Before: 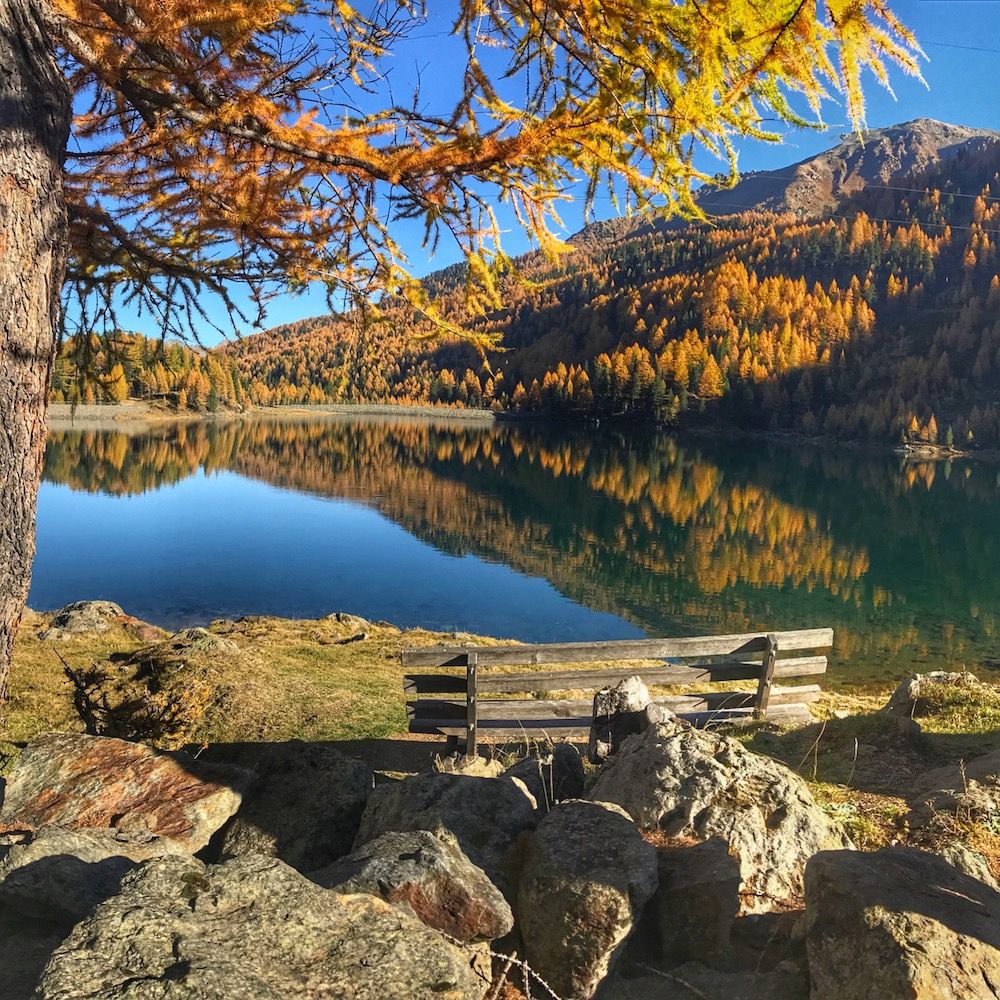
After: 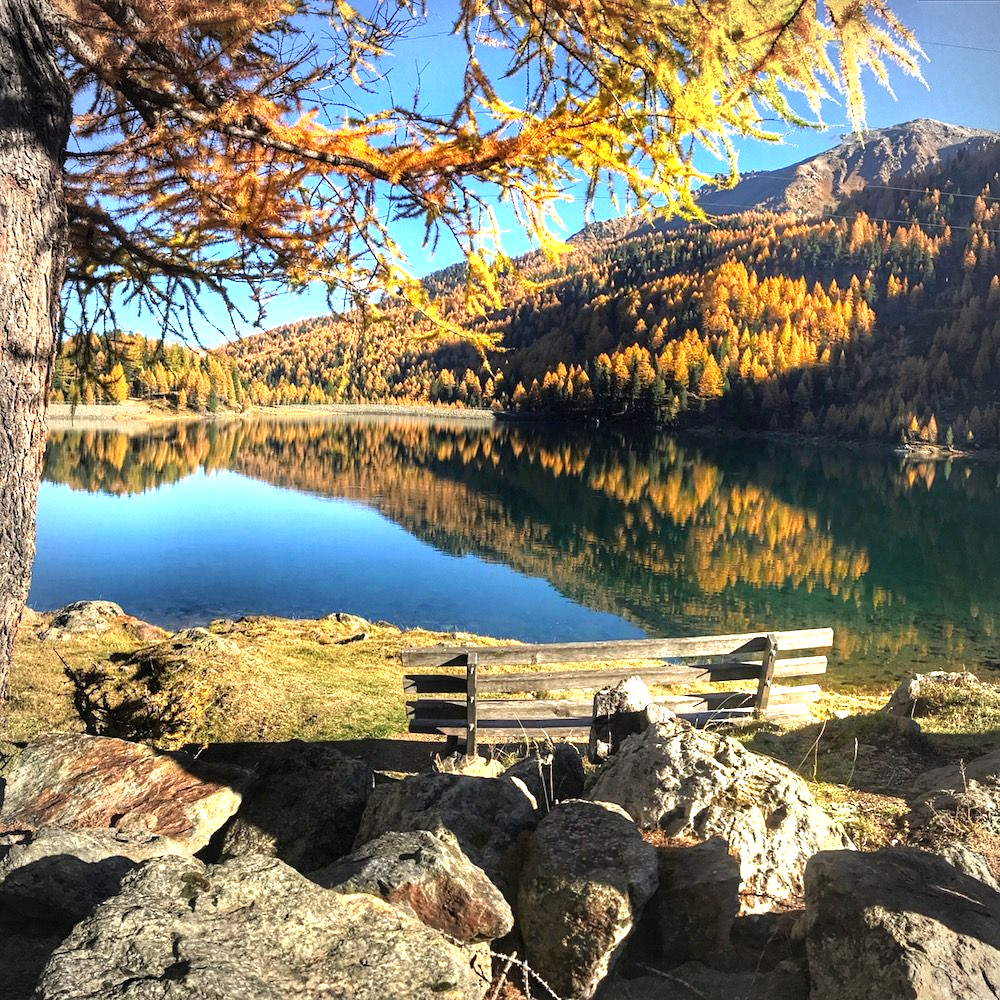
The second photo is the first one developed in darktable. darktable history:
tone equalizer: -8 EV -1.05 EV, -7 EV -1.05 EV, -6 EV -0.838 EV, -5 EV -0.548 EV, -3 EV 0.597 EV, -2 EV 0.883 EV, -1 EV 0.998 EV, +0 EV 1.05 EV
vignetting: fall-off radius 60.98%
